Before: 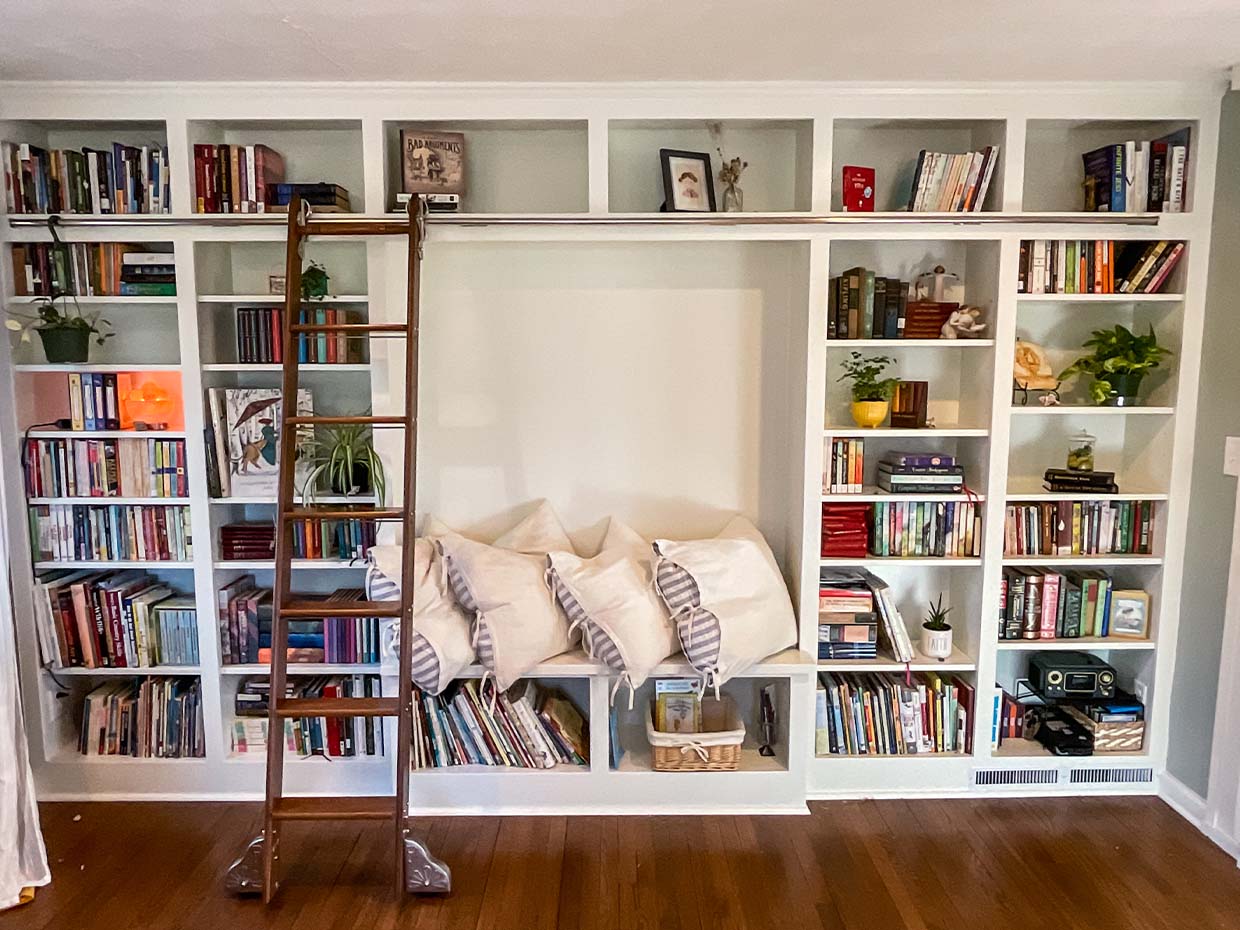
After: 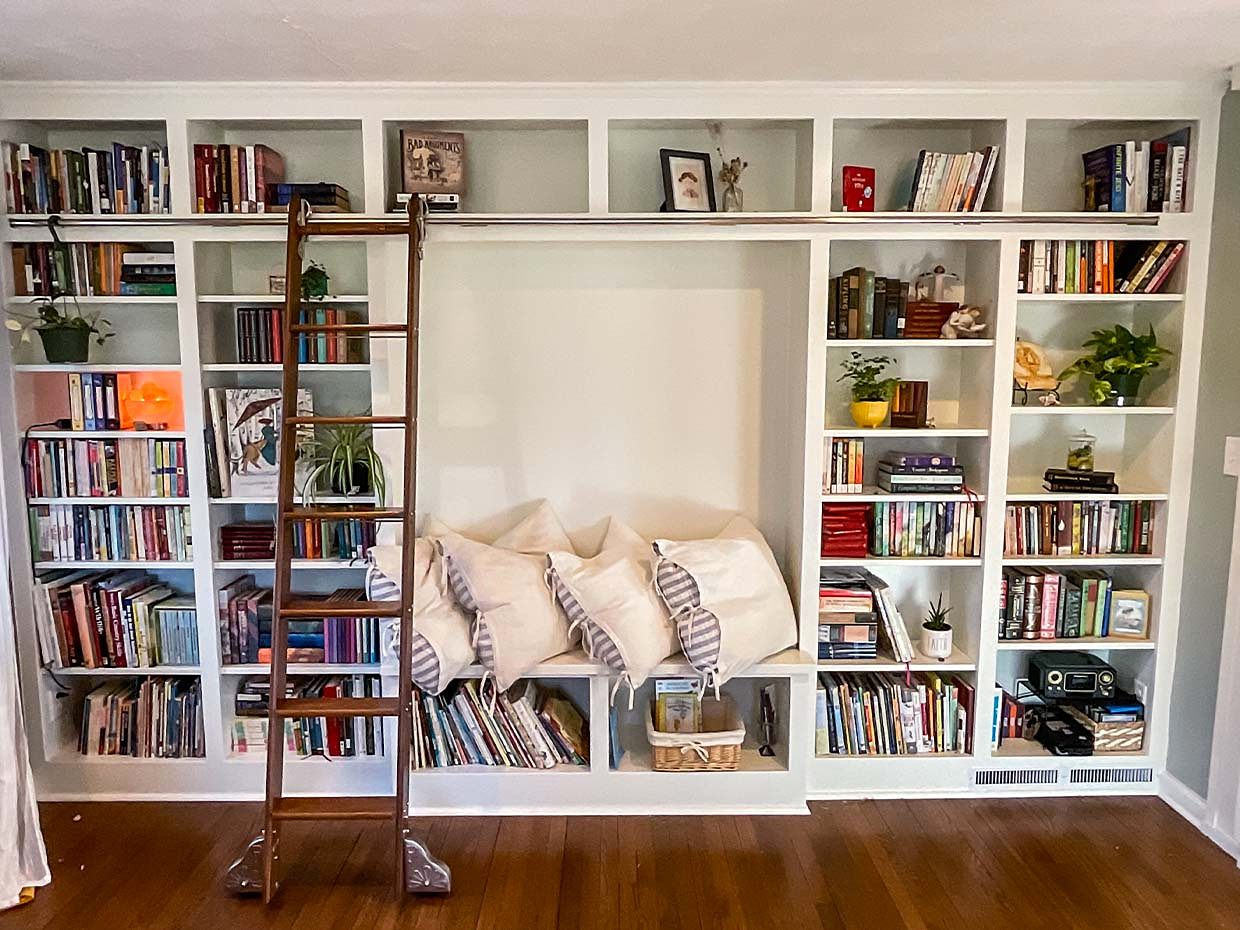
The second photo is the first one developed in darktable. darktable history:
sharpen: radius 1.559, amount 0.373, threshold 1.271
